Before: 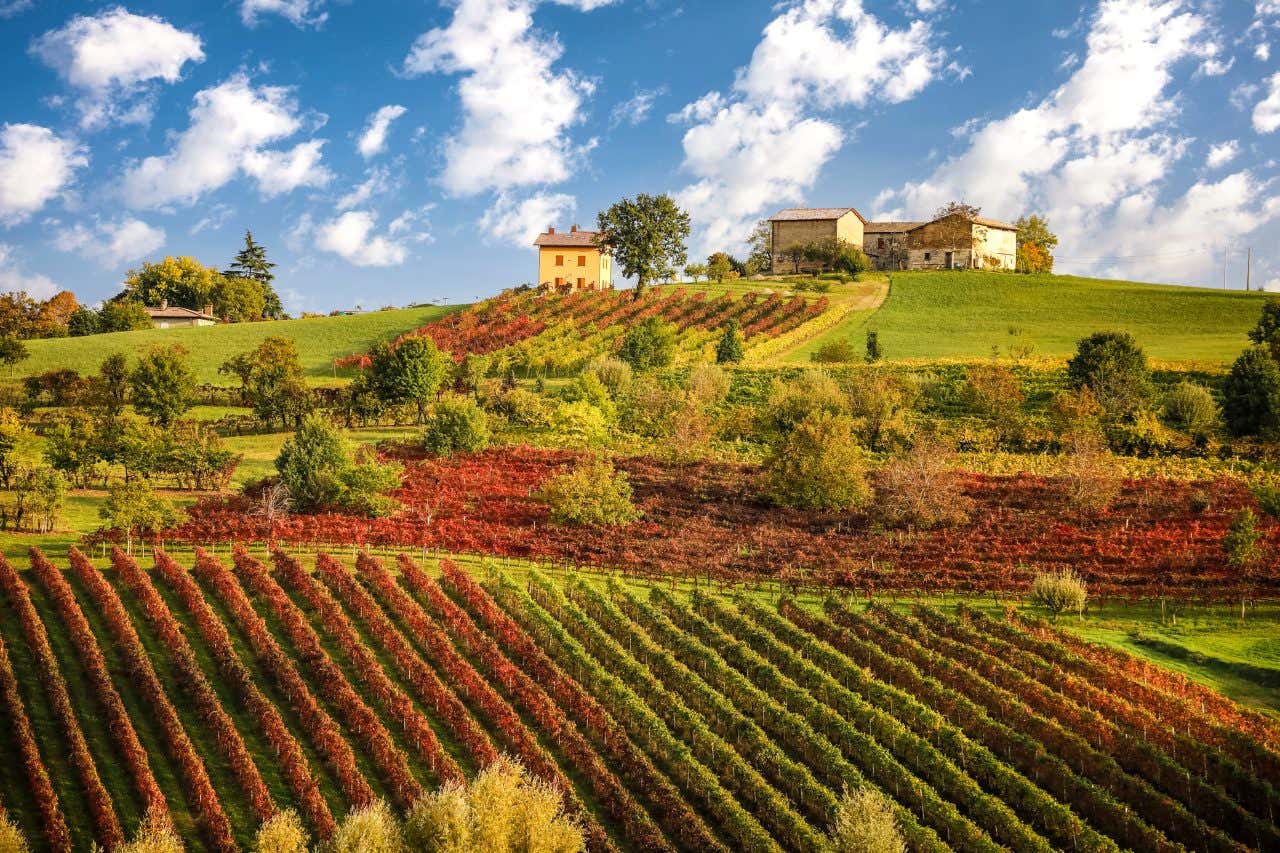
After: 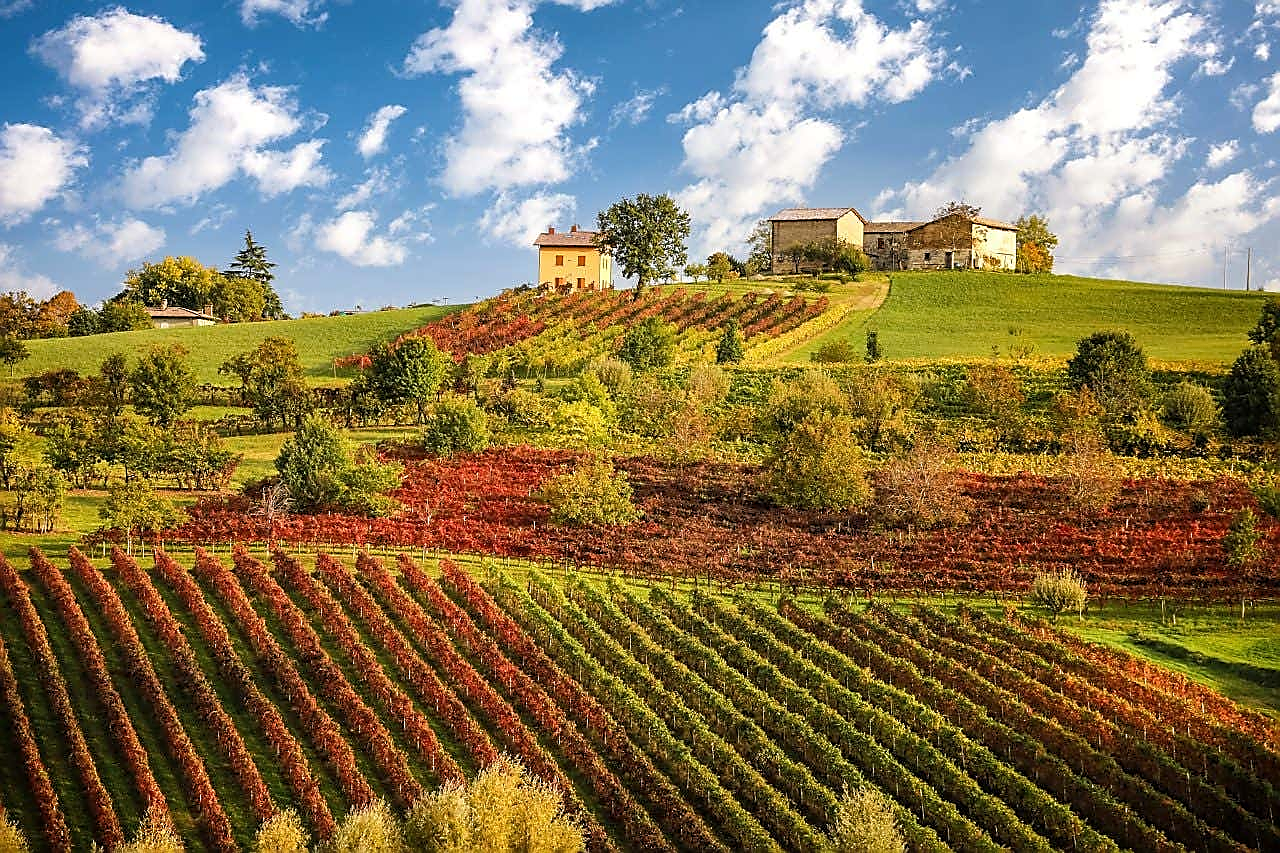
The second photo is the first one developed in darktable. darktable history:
sharpen: radius 1.371, amount 1.254, threshold 0.71
levels: black 0.04%
